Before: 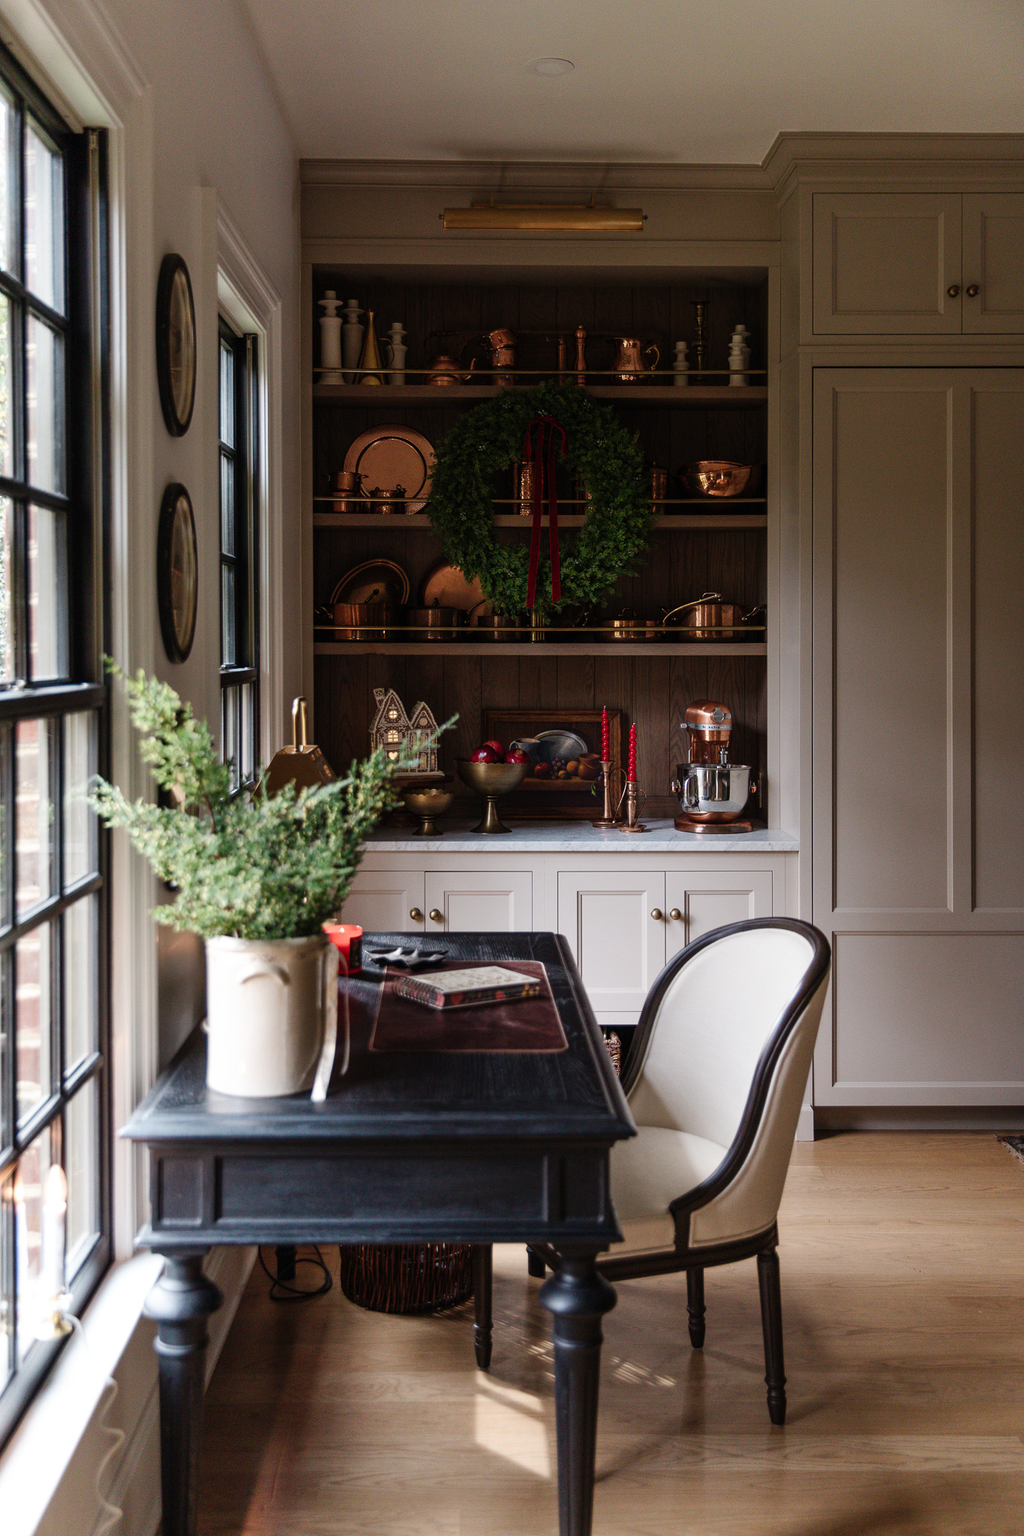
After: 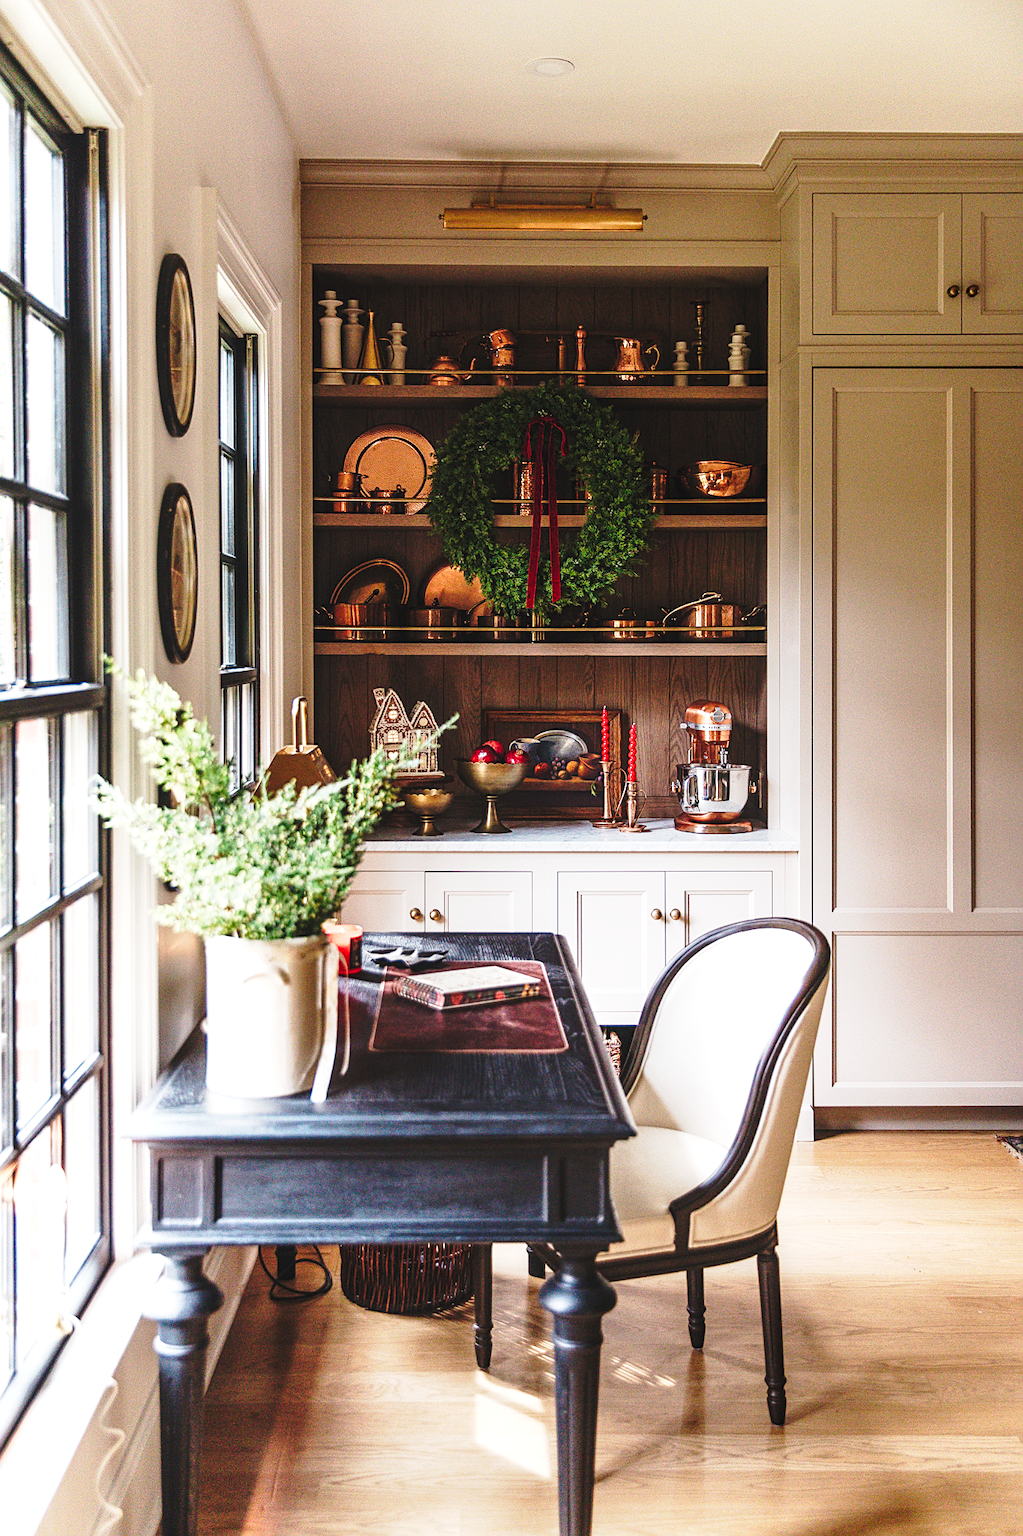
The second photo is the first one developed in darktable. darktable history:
exposure: black level correction 0, exposure 1.107 EV, compensate exposure bias true, compensate highlight preservation false
local contrast: detail 109%
base curve: curves: ch0 [(0, 0) (0.028, 0.03) (0.121, 0.232) (0.46, 0.748) (0.859, 0.968) (1, 1)], preserve colors none
sharpen: on, module defaults
